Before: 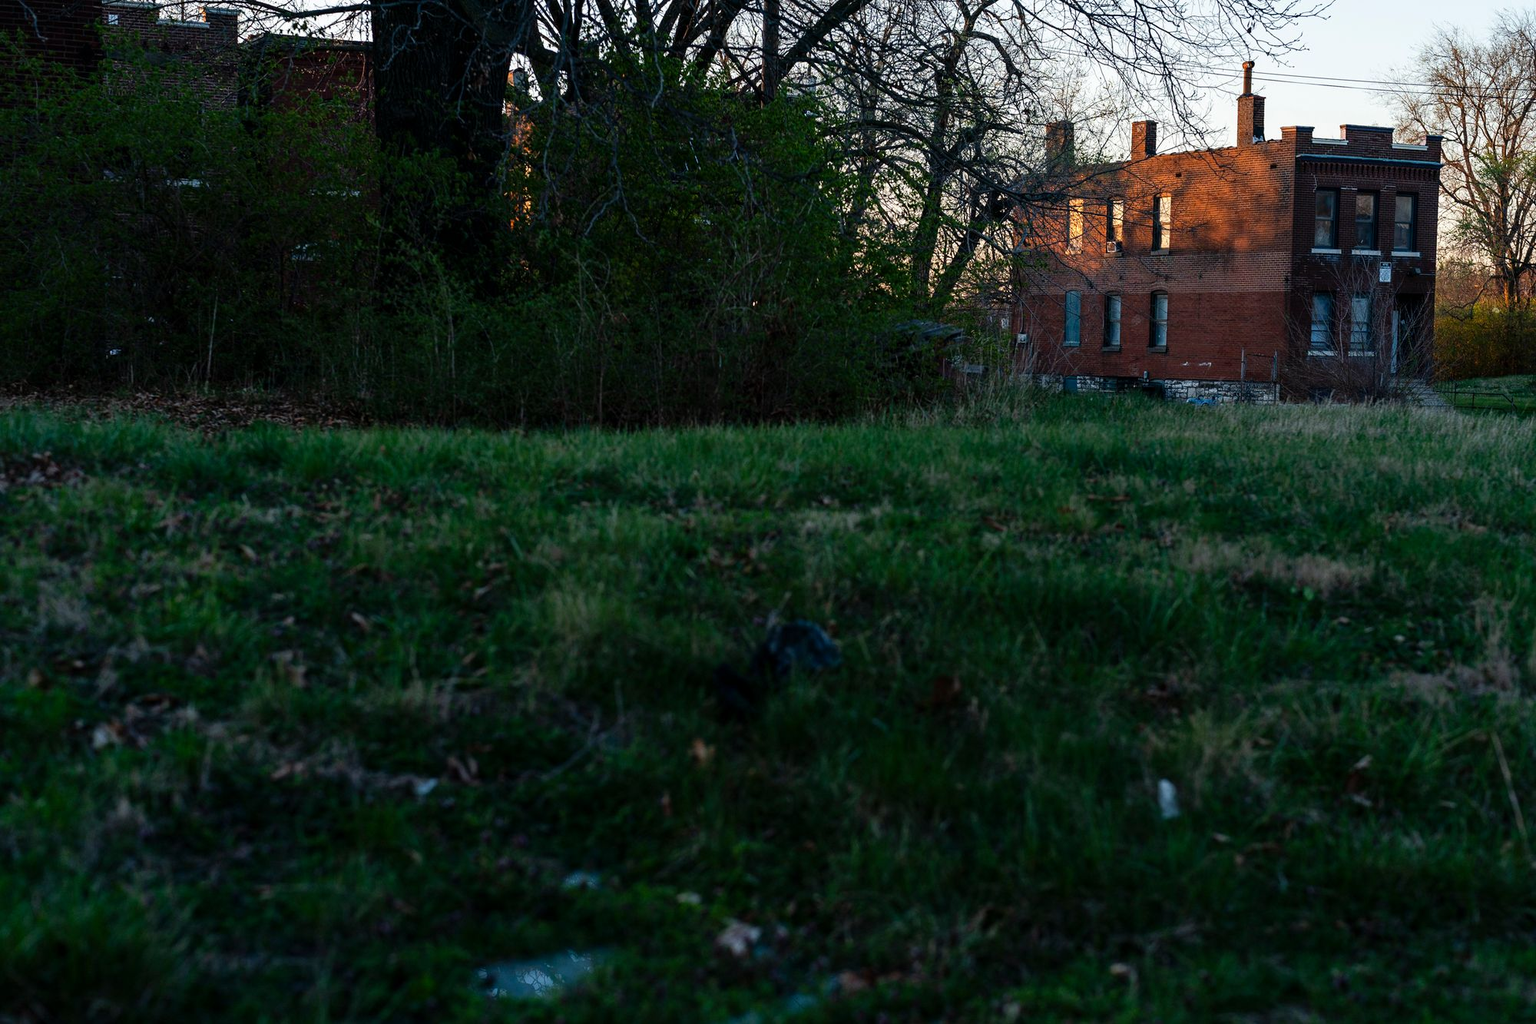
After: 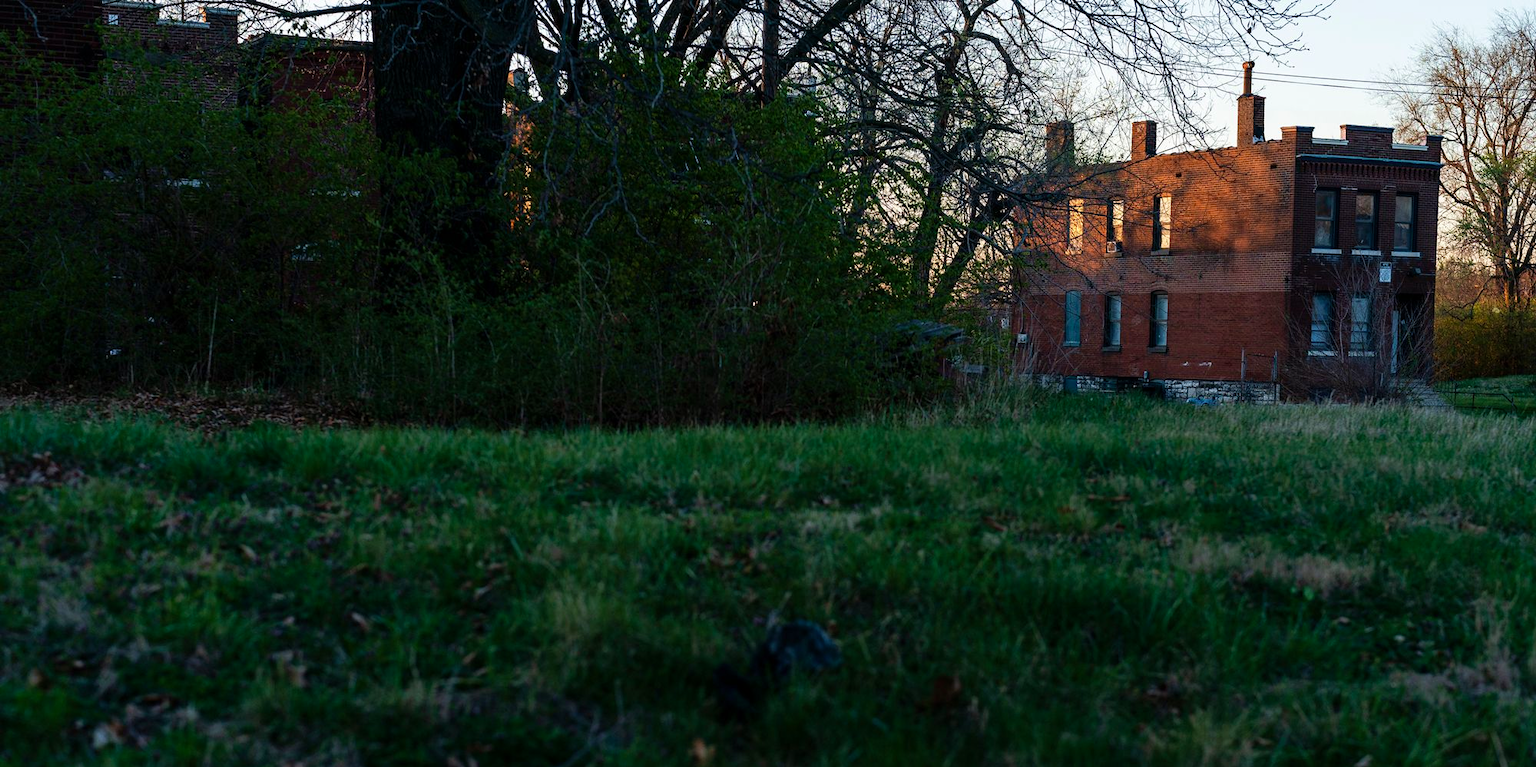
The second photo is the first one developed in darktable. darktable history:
velvia: on, module defaults
crop: bottom 24.988%
